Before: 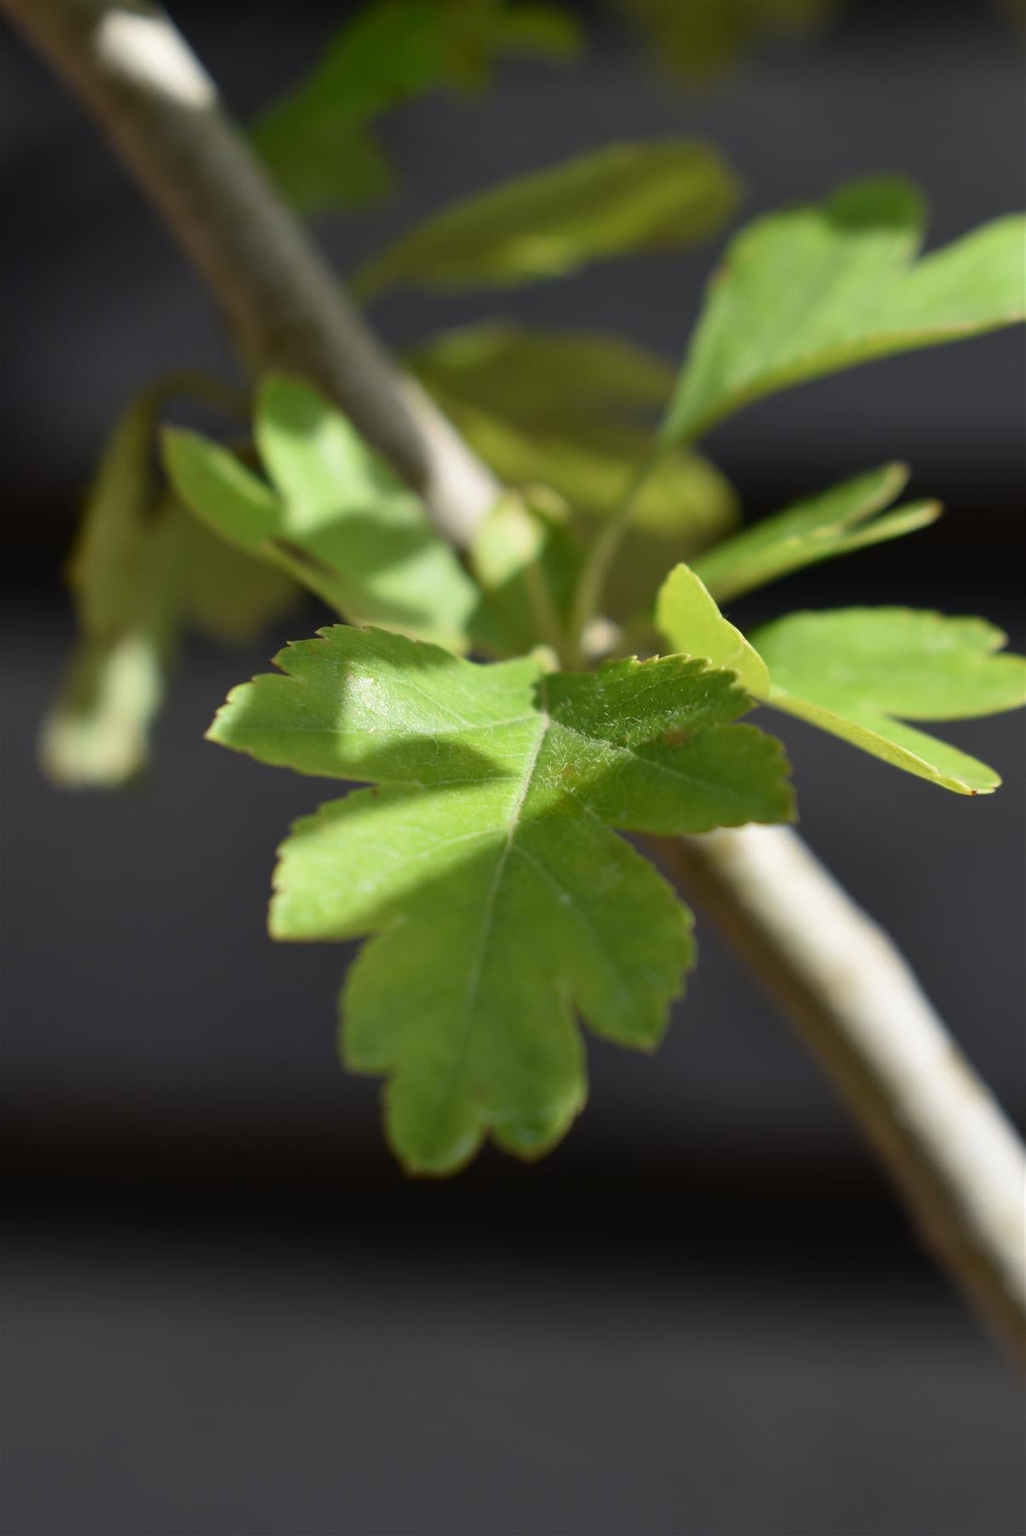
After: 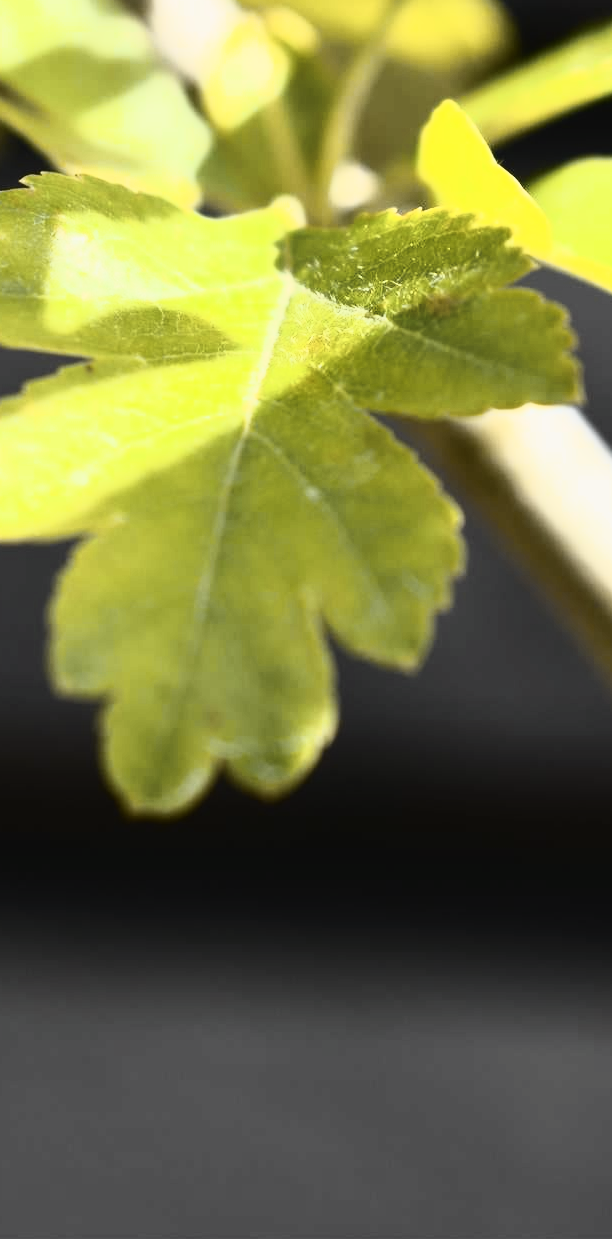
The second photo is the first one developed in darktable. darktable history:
contrast brightness saturation: contrast 0.57, brightness 0.57, saturation -0.34
crop and rotate: left 29.237%, top 31.152%, right 19.807%
tone curve: curves: ch0 [(0, 0) (0.136, 0.071) (0.346, 0.366) (0.489, 0.573) (0.66, 0.748) (0.858, 0.926) (1, 0.977)]; ch1 [(0, 0) (0.353, 0.344) (0.45, 0.46) (0.498, 0.498) (0.521, 0.512) (0.563, 0.559) (0.592, 0.605) (0.641, 0.673) (1, 1)]; ch2 [(0, 0) (0.333, 0.346) (0.375, 0.375) (0.424, 0.43) (0.476, 0.492) (0.502, 0.502) (0.524, 0.531) (0.579, 0.61) (0.612, 0.644) (0.641, 0.722) (1, 1)], color space Lab, independent channels, preserve colors none
color balance rgb: perceptual saturation grading › global saturation 20%, global vibrance 20%
